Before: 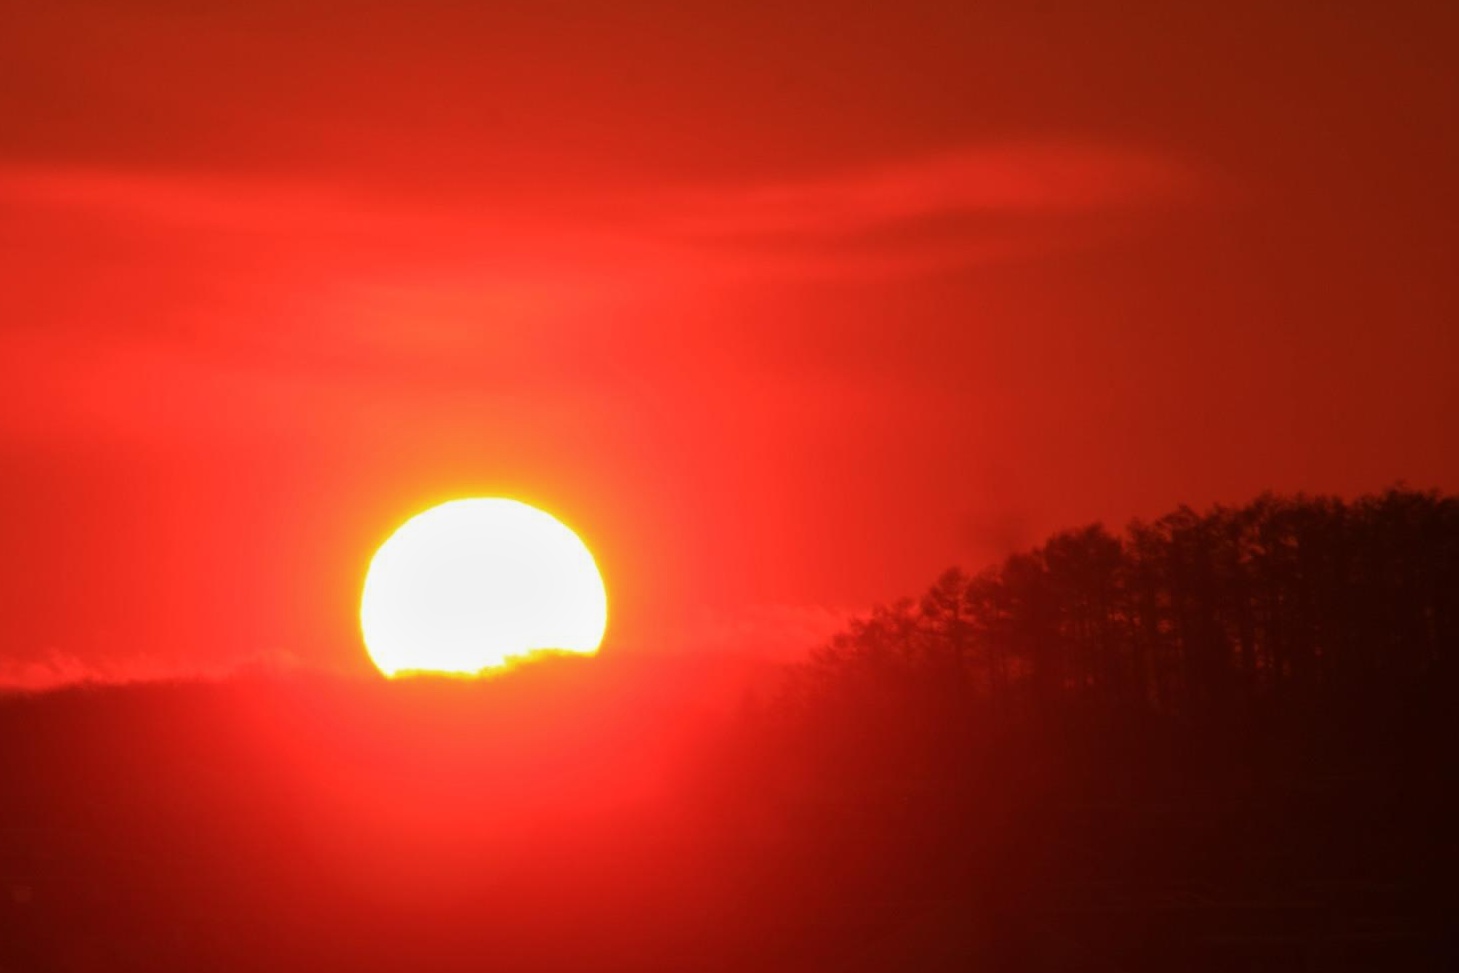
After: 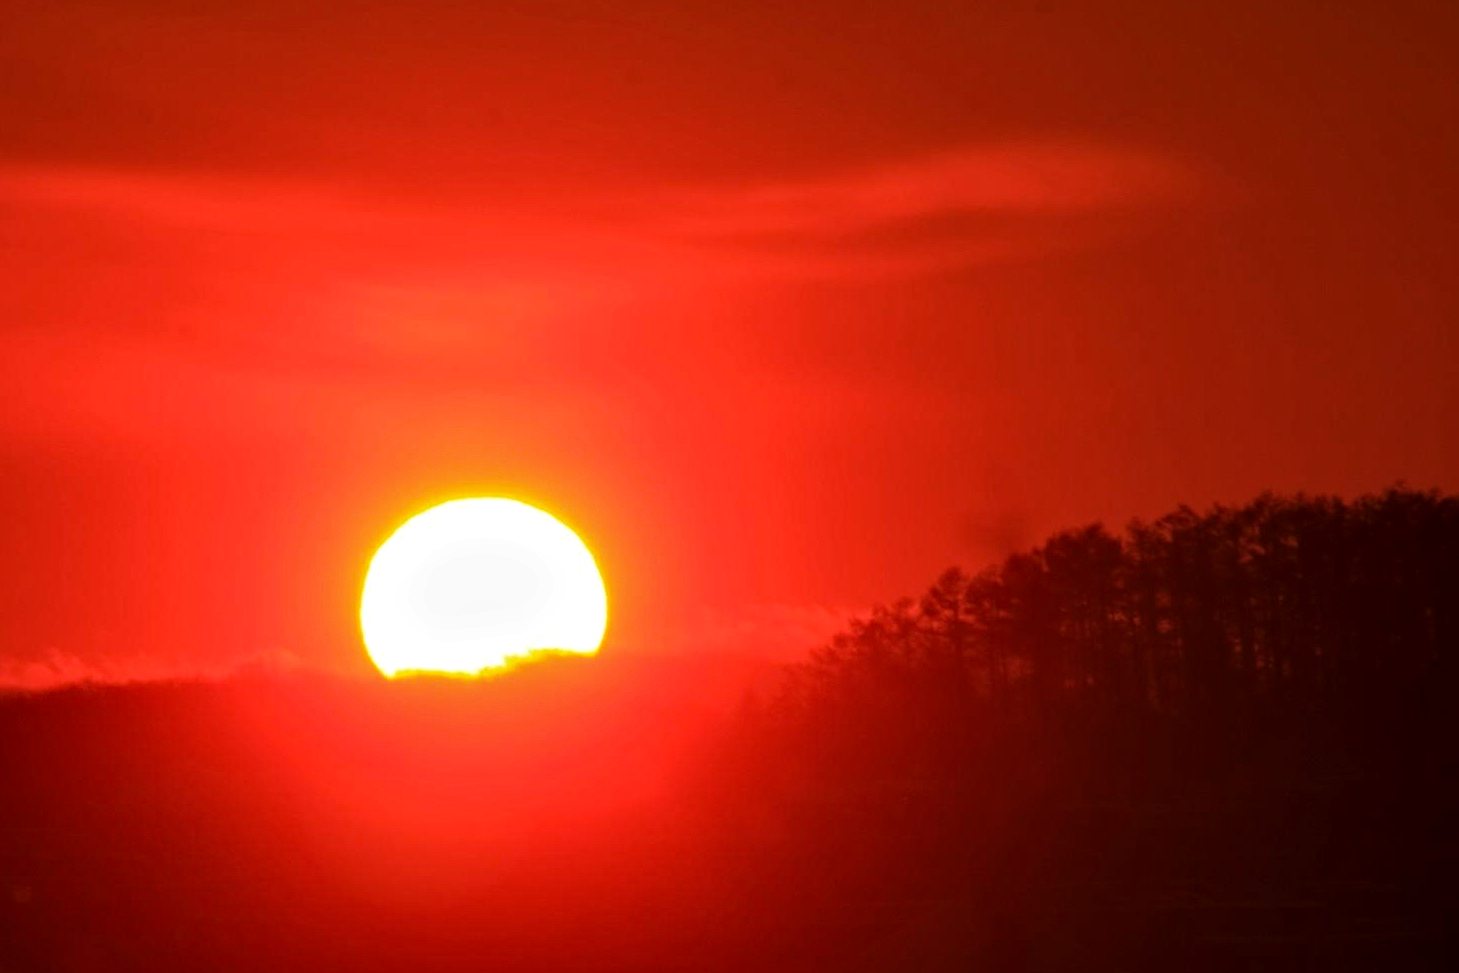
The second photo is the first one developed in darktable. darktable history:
haze removal: strength 0.296, distance 0.247, compatibility mode true, adaptive false
local contrast: on, module defaults
tone equalizer: edges refinement/feathering 500, mask exposure compensation -1.57 EV, preserve details no
